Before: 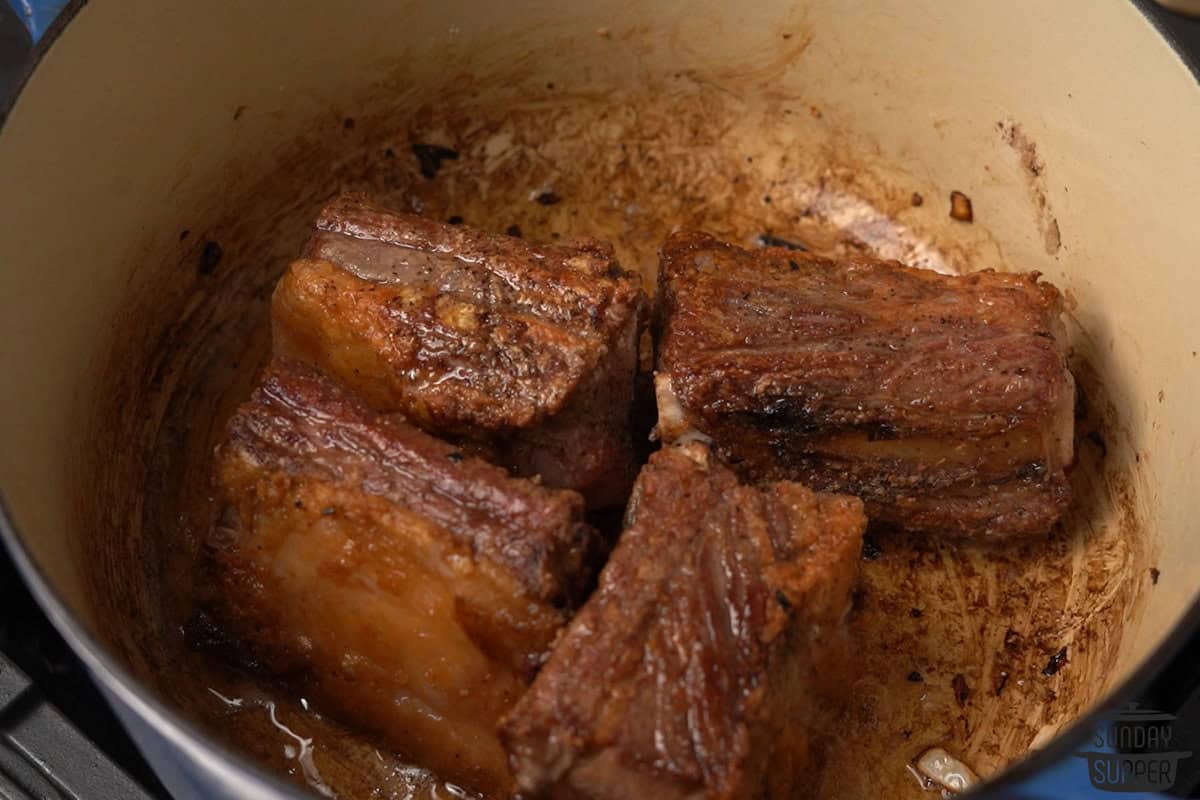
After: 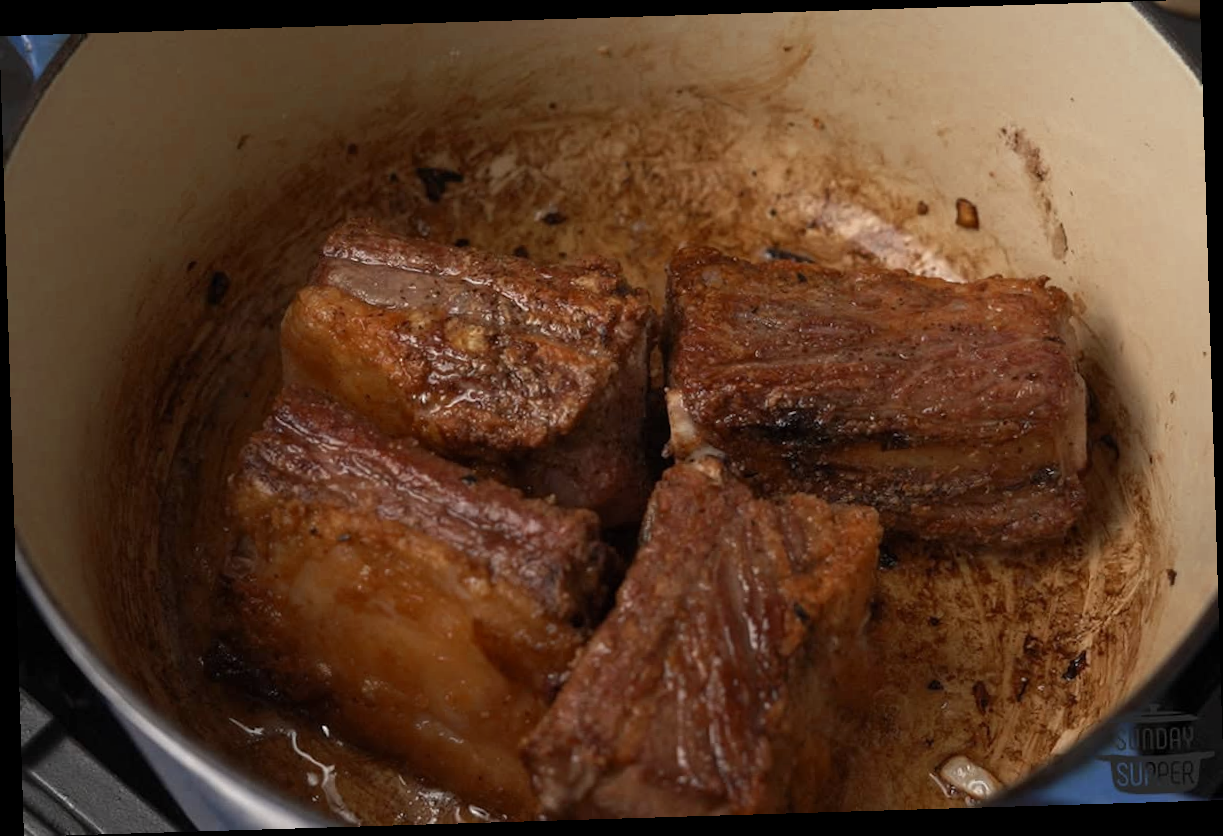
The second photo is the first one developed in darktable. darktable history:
rotate and perspective: rotation -1.75°, automatic cropping off
color zones: curves: ch0 [(0, 0.5) (0.125, 0.4) (0.25, 0.5) (0.375, 0.4) (0.5, 0.4) (0.625, 0.6) (0.75, 0.6) (0.875, 0.5)]; ch1 [(0, 0.35) (0.125, 0.45) (0.25, 0.35) (0.375, 0.35) (0.5, 0.35) (0.625, 0.35) (0.75, 0.45) (0.875, 0.35)]; ch2 [(0, 0.6) (0.125, 0.5) (0.25, 0.5) (0.375, 0.6) (0.5, 0.6) (0.625, 0.5) (0.75, 0.5) (0.875, 0.5)]
